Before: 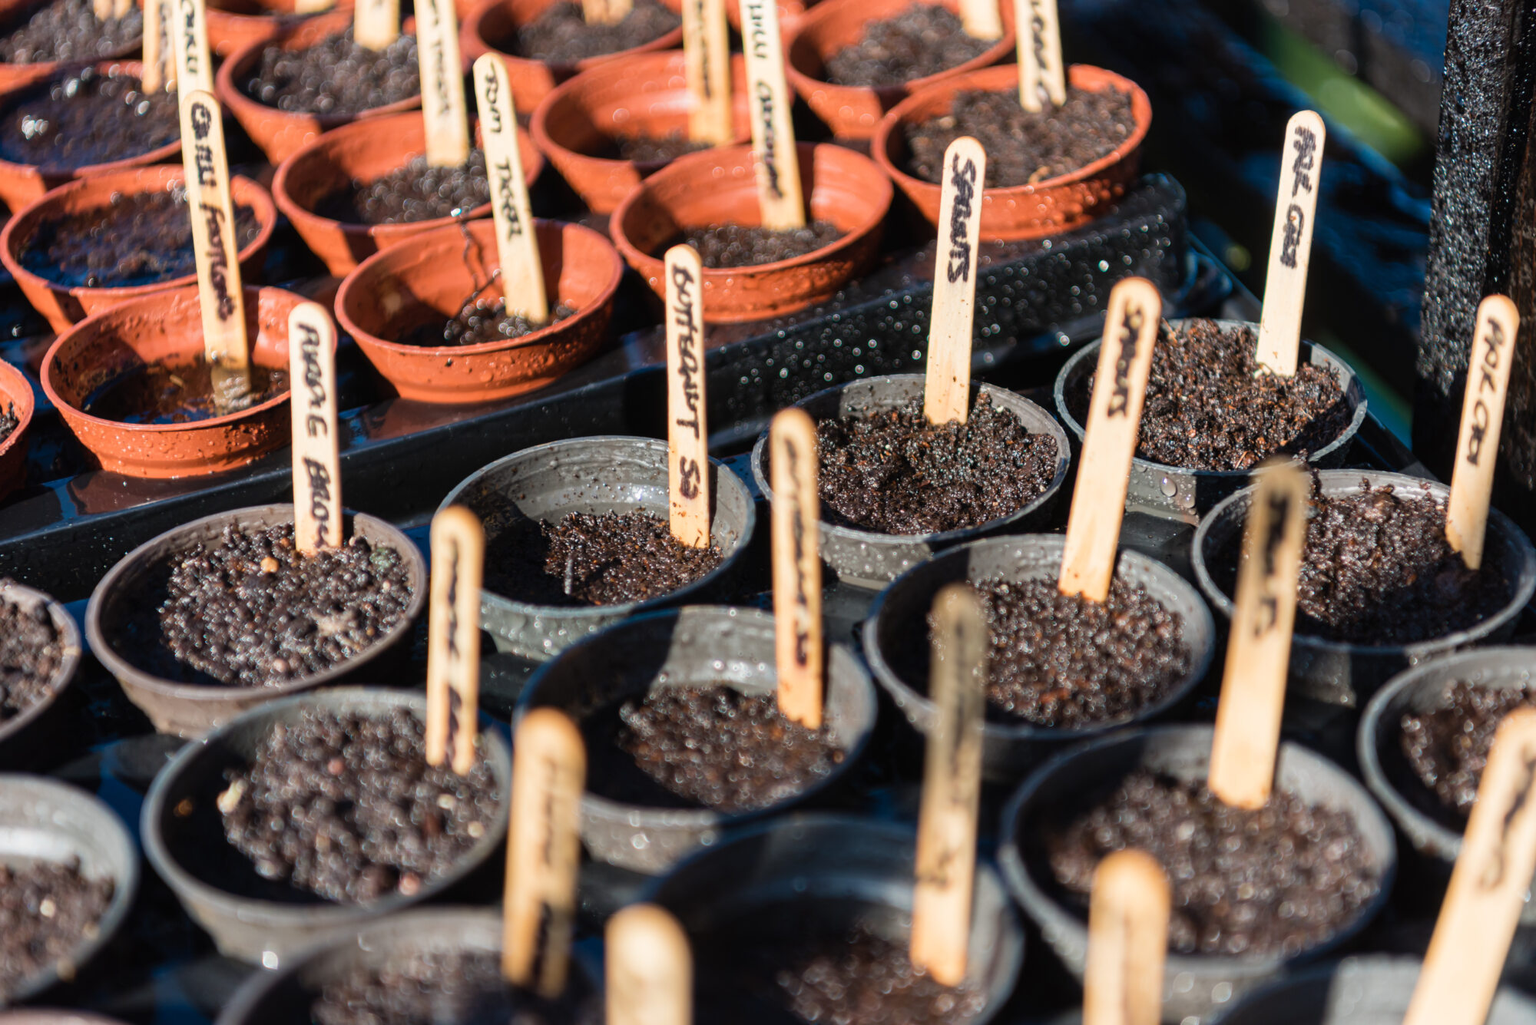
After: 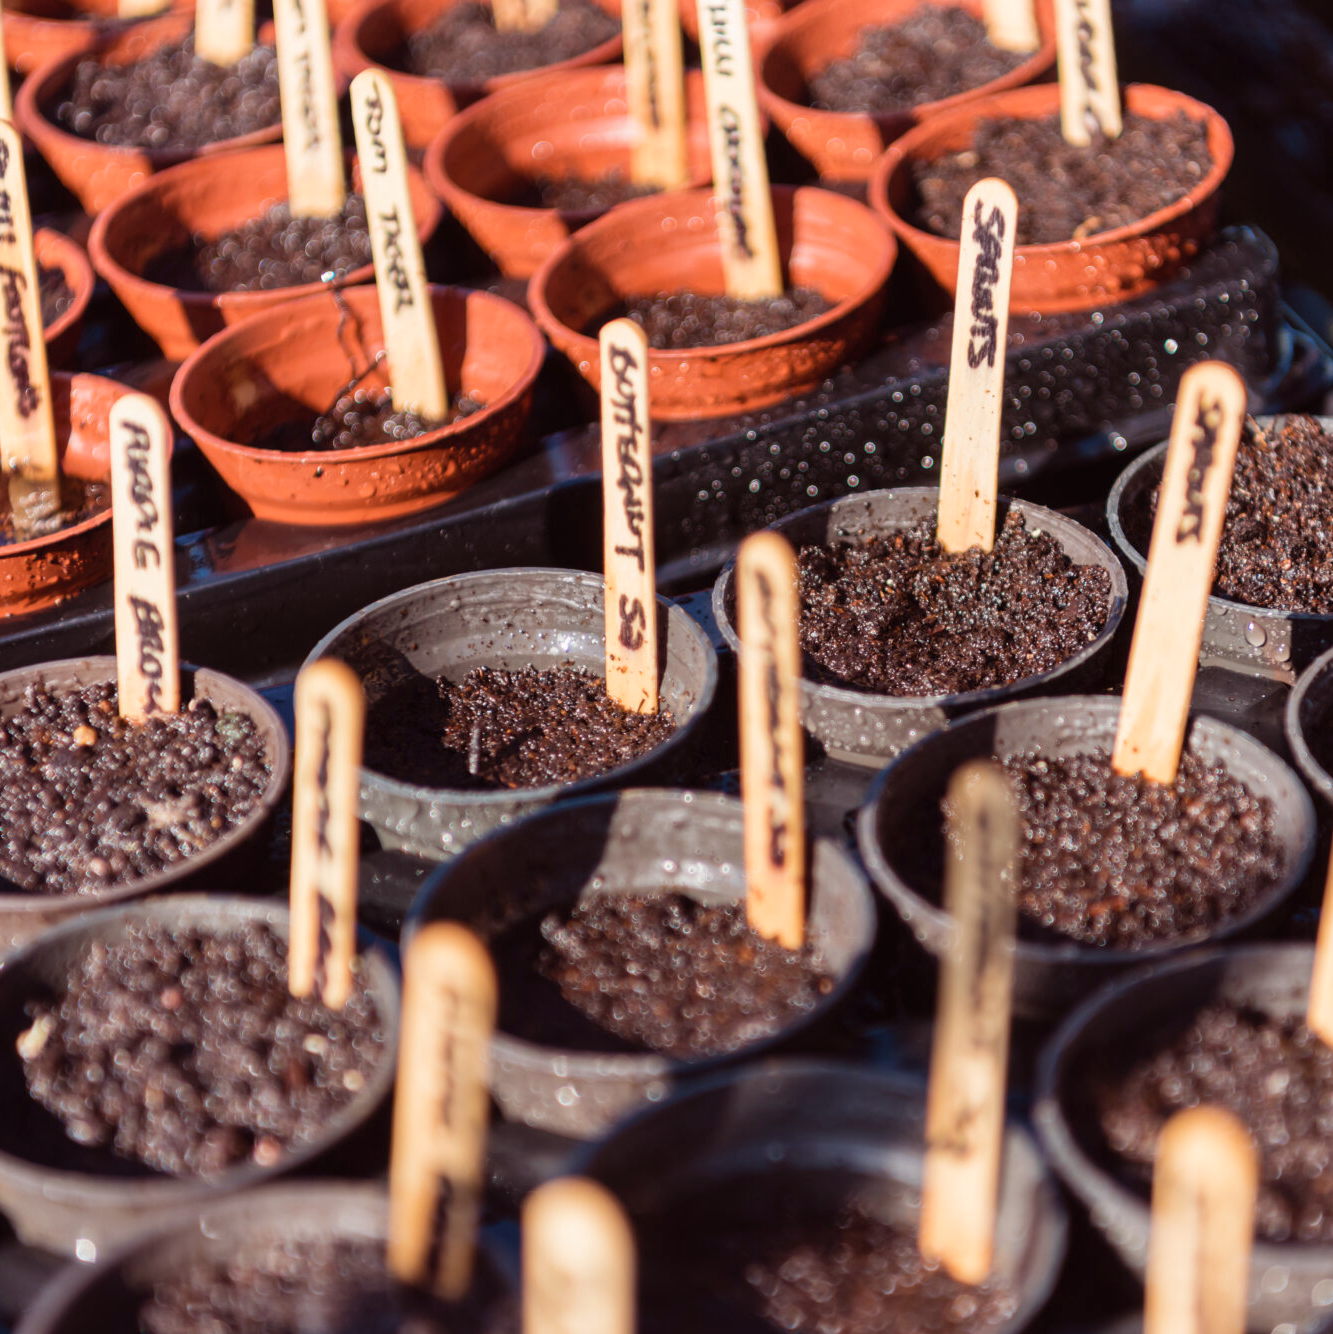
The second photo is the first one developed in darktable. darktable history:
crop and rotate: left 13.342%, right 19.991%
rgb levels: mode RGB, independent channels, levels [[0, 0.474, 1], [0, 0.5, 1], [0, 0.5, 1]]
